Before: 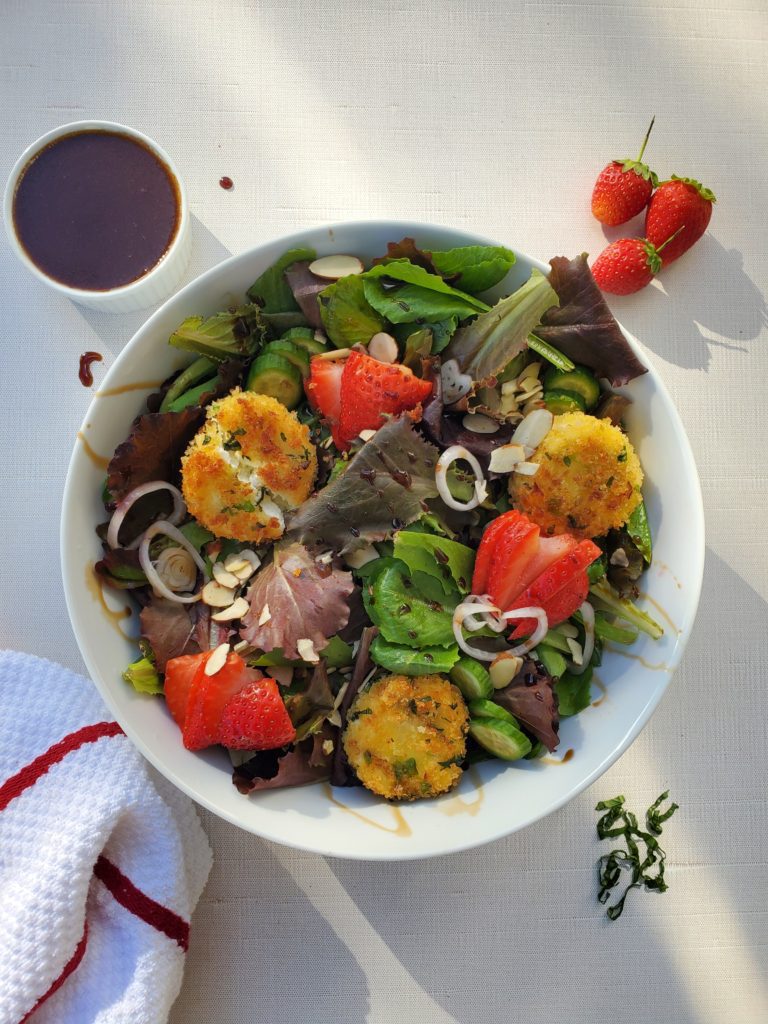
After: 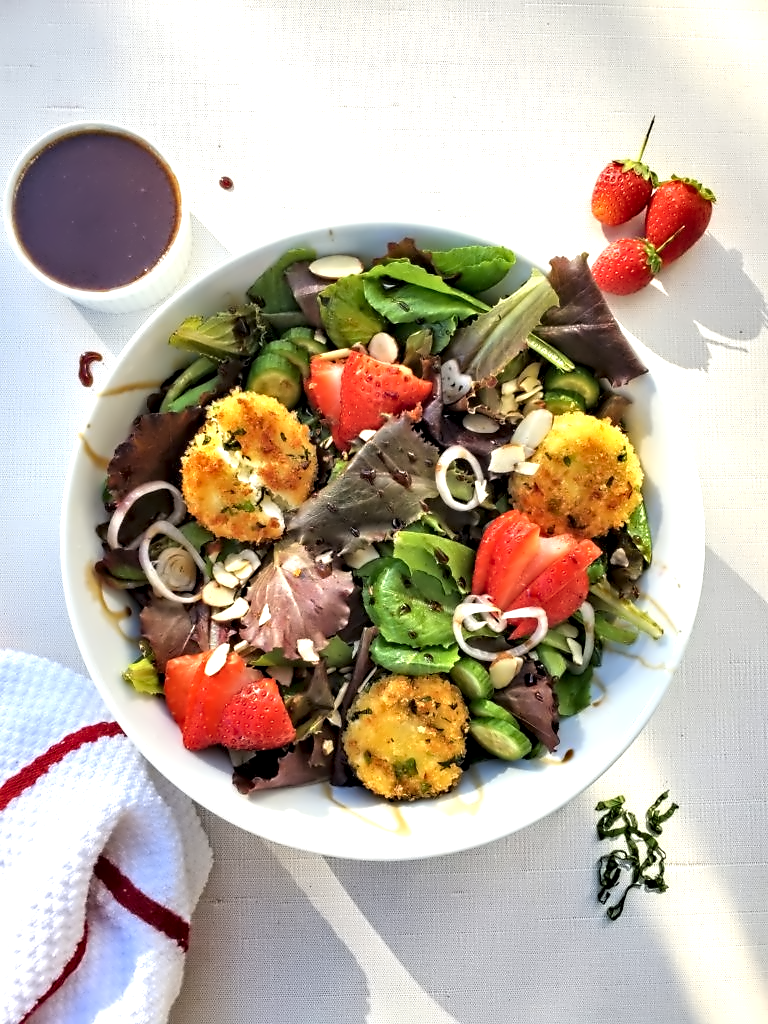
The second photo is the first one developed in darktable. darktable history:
contrast equalizer: octaves 7, y [[0.5, 0.542, 0.583, 0.625, 0.667, 0.708], [0.5 ×6], [0.5 ×6], [0, 0.033, 0.067, 0.1, 0.133, 0.167], [0, 0.05, 0.1, 0.15, 0.2, 0.25]]
exposure: exposure 0.766 EV, compensate highlight preservation false
